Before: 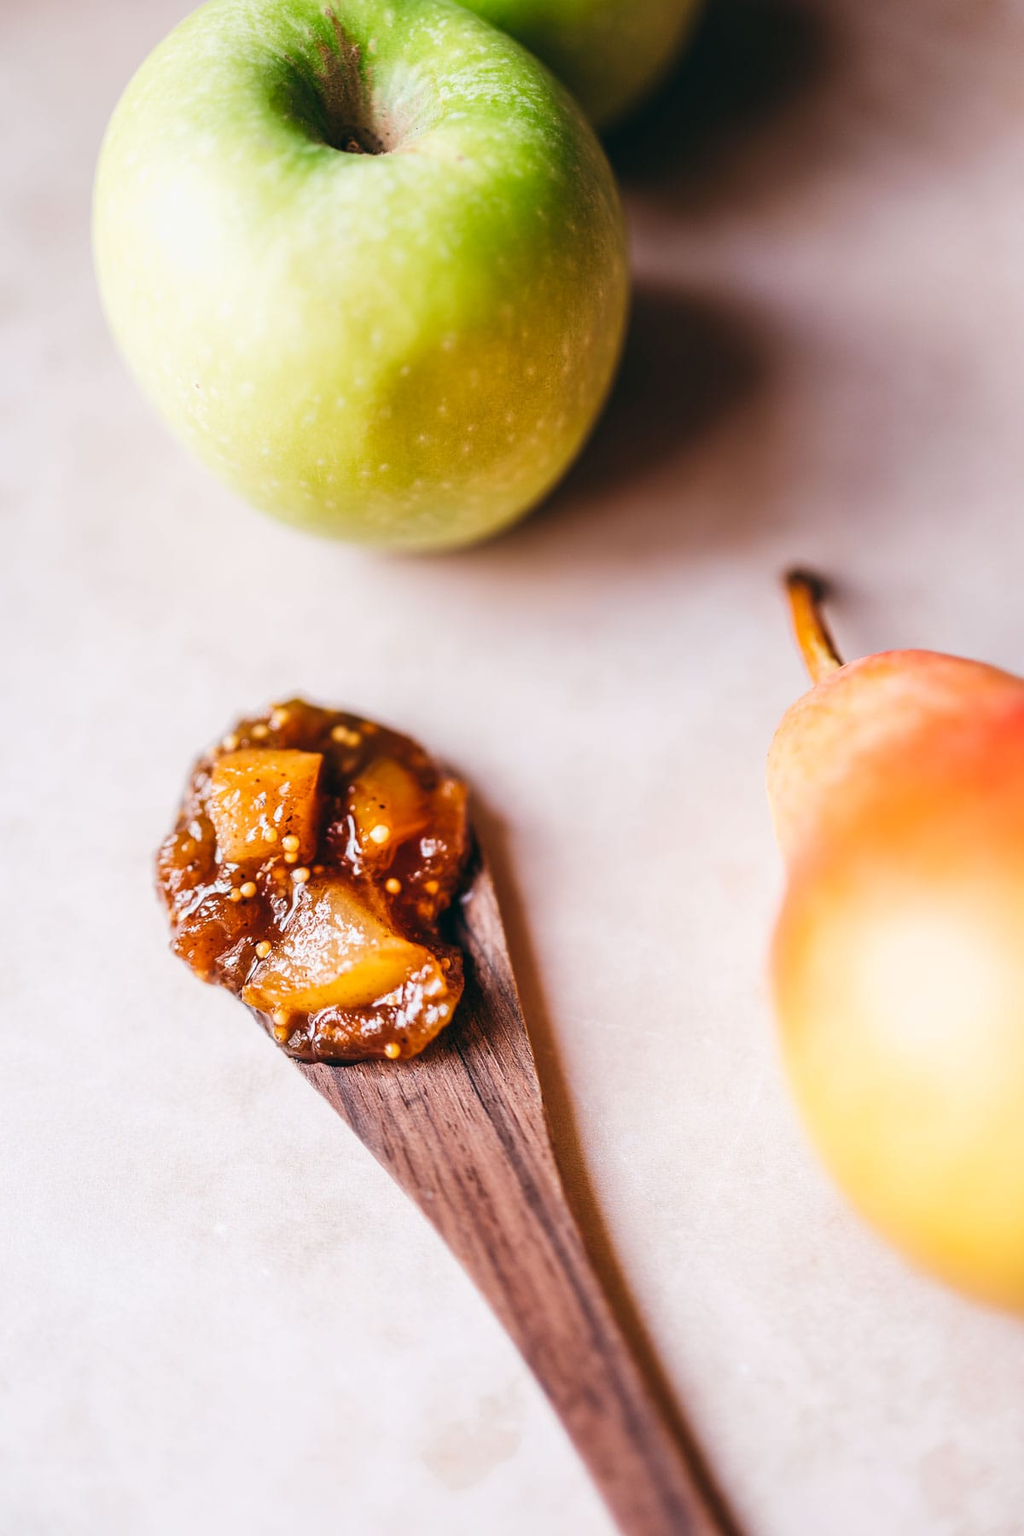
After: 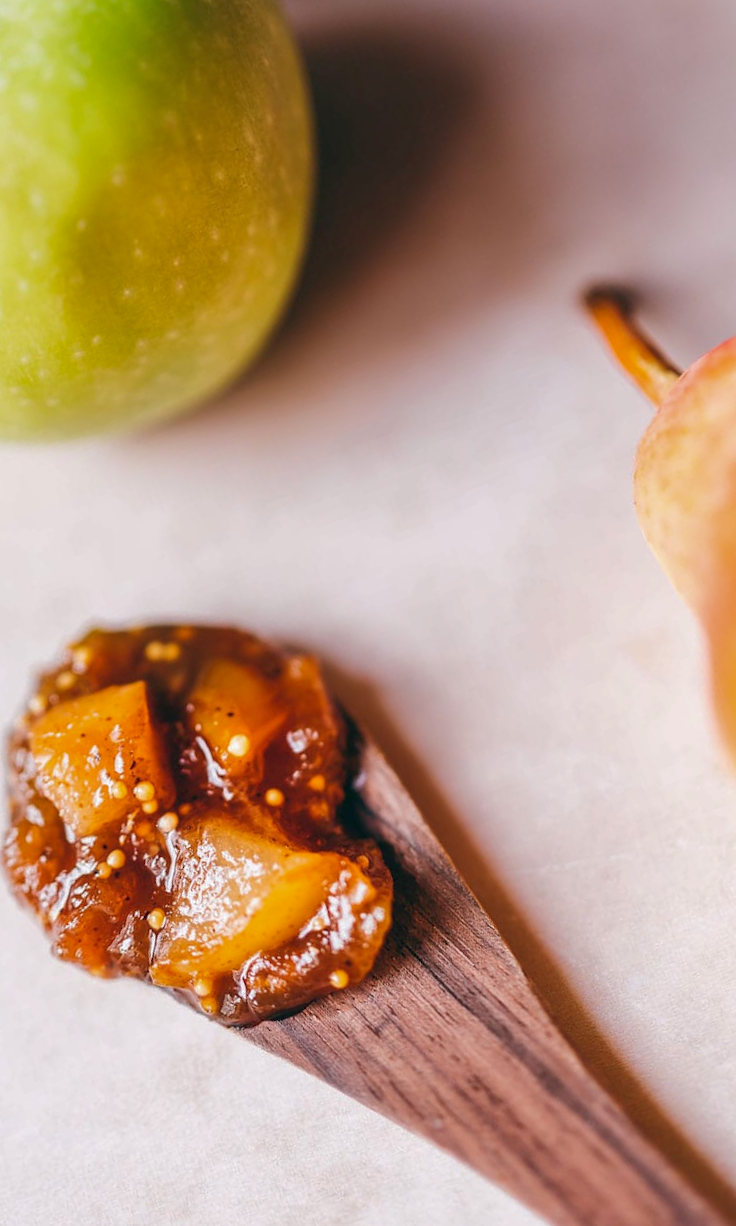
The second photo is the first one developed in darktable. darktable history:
shadows and highlights: on, module defaults
crop and rotate: angle 19.95°, left 6.744%, right 4.149%, bottom 1.082%
